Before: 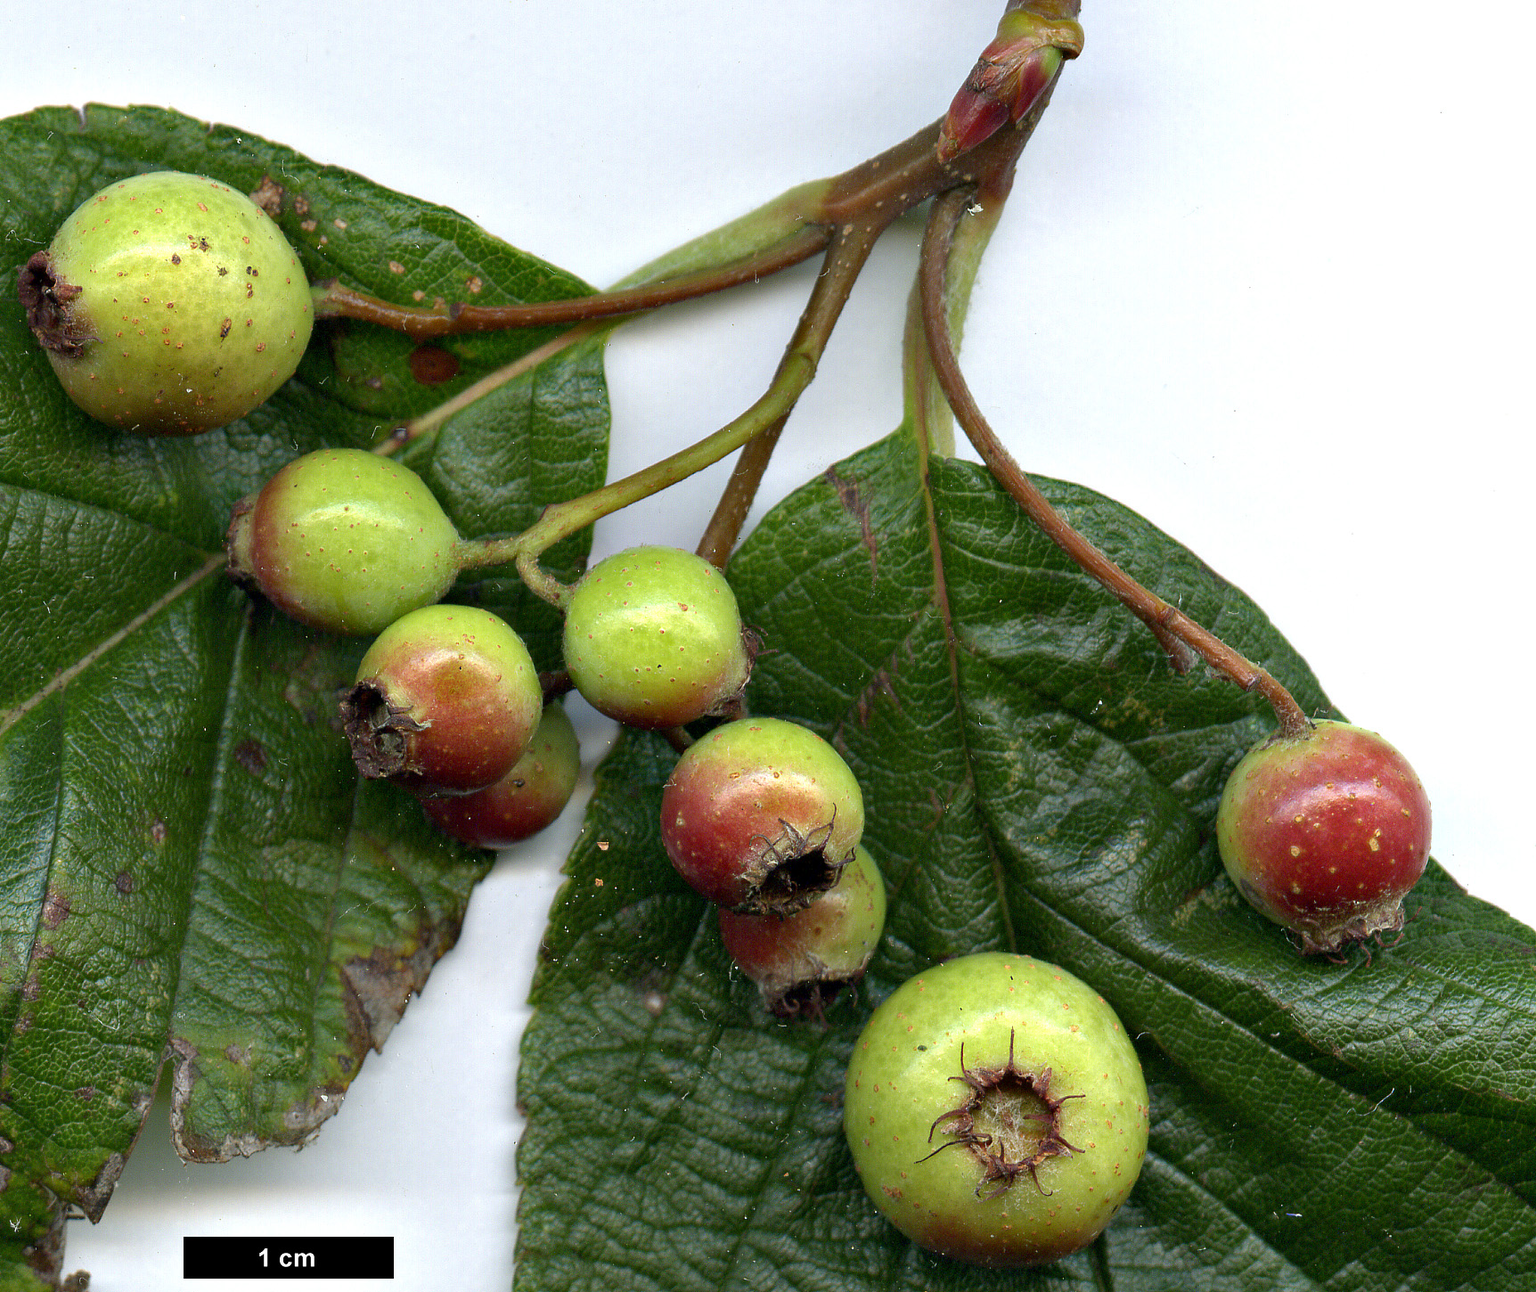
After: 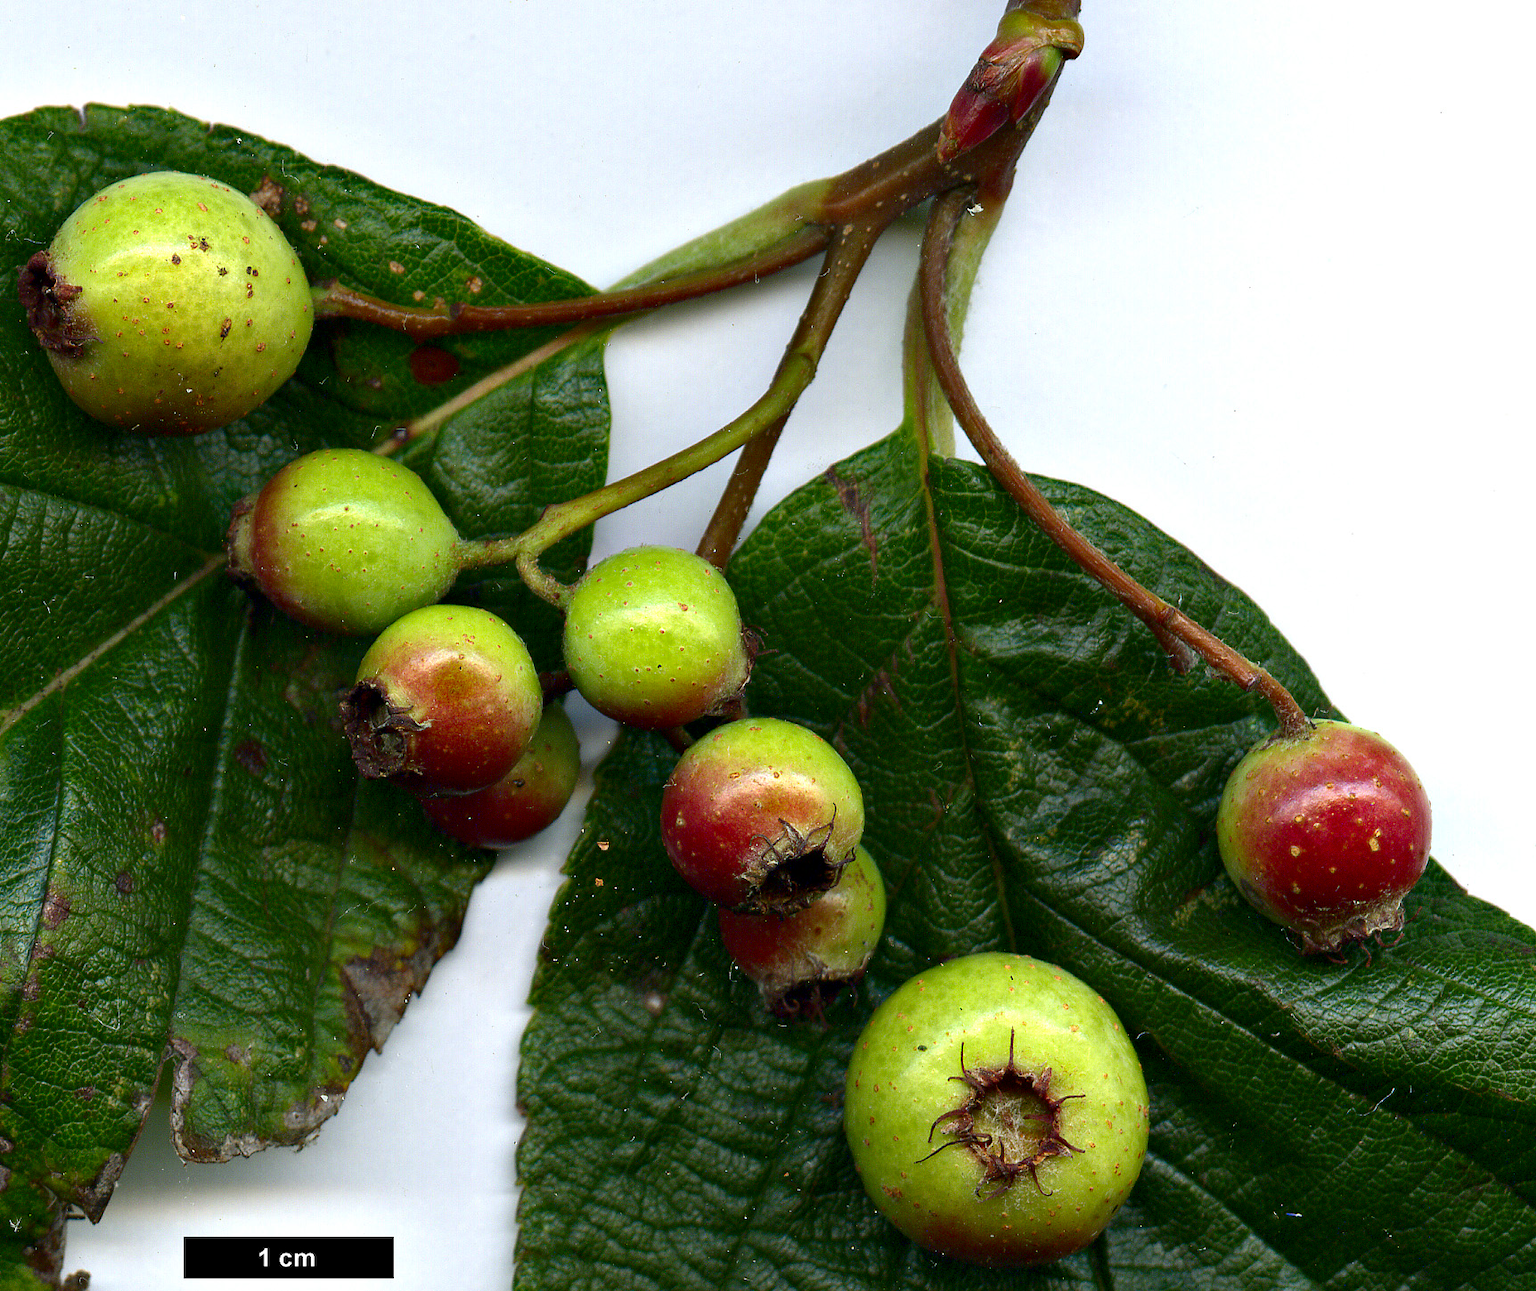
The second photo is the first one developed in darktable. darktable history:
contrast brightness saturation: contrast 0.122, brightness -0.119, saturation 0.198
